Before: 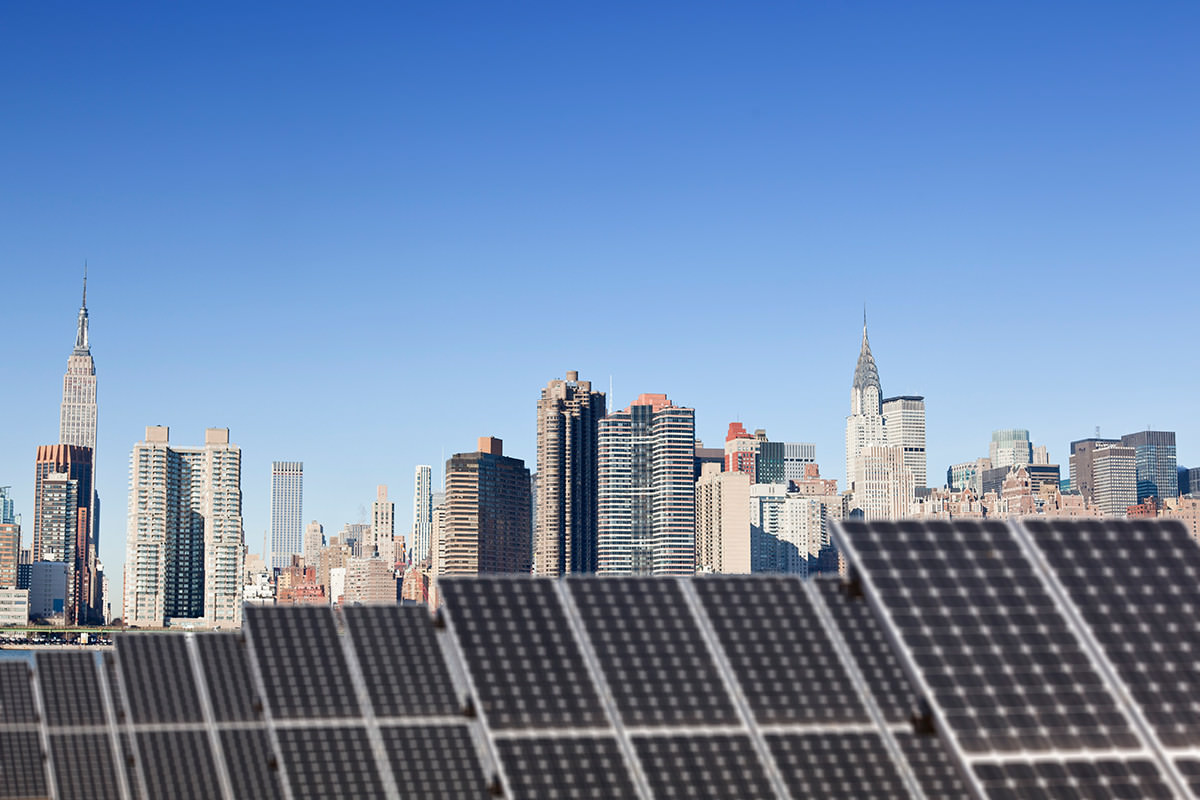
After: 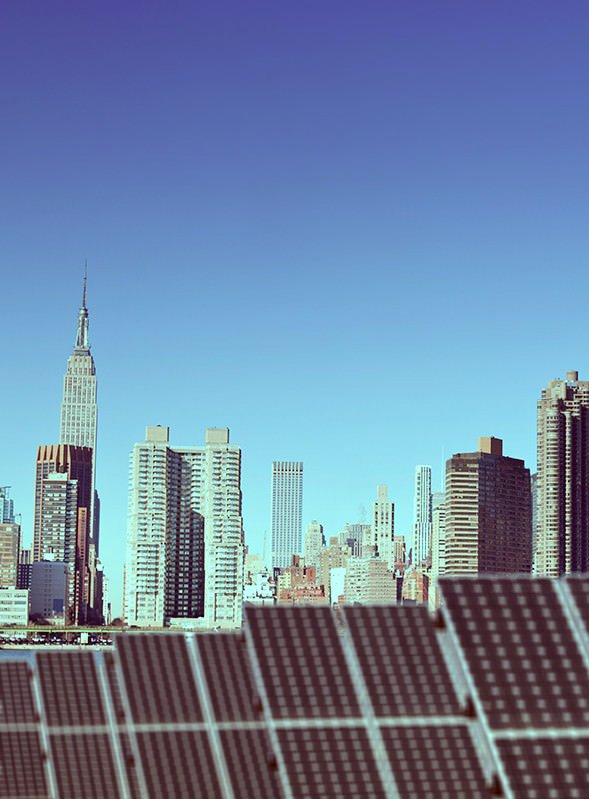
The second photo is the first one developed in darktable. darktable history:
color balance: mode lift, gamma, gain (sRGB), lift [0.997, 0.979, 1.021, 1.011], gamma [1, 1.084, 0.916, 0.998], gain [1, 0.87, 1.13, 1.101], contrast 4.55%, contrast fulcrum 38.24%, output saturation 104.09%
color correction: highlights a* -7.23, highlights b* -0.161, shadows a* 20.08, shadows b* 11.73
crop and rotate: left 0%, top 0%, right 50.845%
graduated density: on, module defaults
